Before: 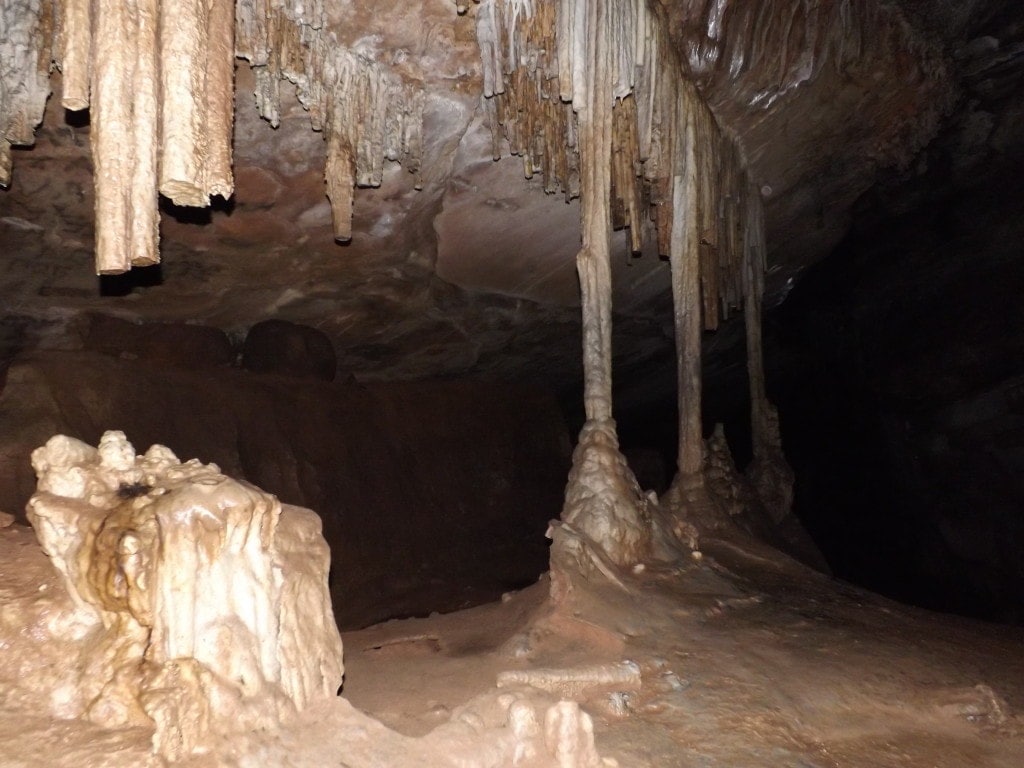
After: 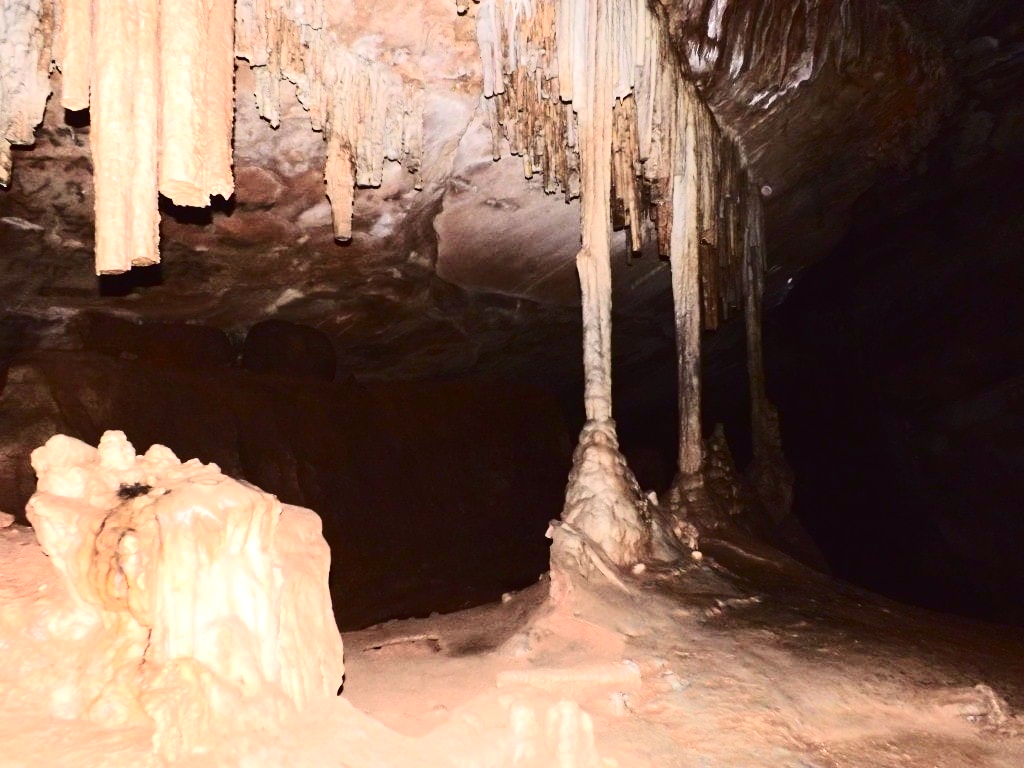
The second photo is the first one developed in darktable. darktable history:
contrast brightness saturation: contrast 0.28
tone curve: curves: ch0 [(0, 0.019) (0.204, 0.162) (0.491, 0.519) (0.748, 0.765) (1, 0.919)]; ch1 [(0, 0) (0.201, 0.113) (0.372, 0.282) (0.443, 0.434) (0.496, 0.504) (0.566, 0.585) (0.761, 0.803) (1, 1)]; ch2 [(0, 0) (0.434, 0.447) (0.483, 0.487) (0.555, 0.563) (0.697, 0.68) (1, 1)], color space Lab, independent channels, preserve colors none
exposure: black level correction 0, exposure 1.1 EV, compensate highlight preservation false
